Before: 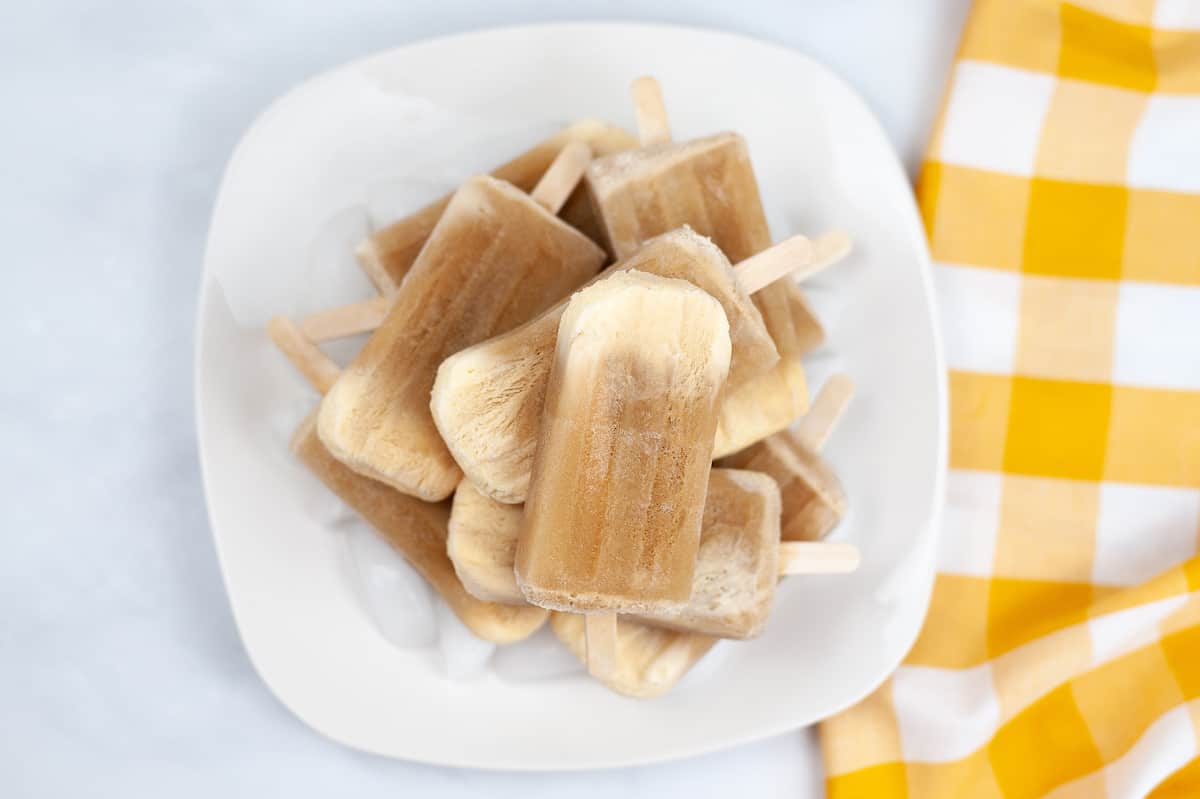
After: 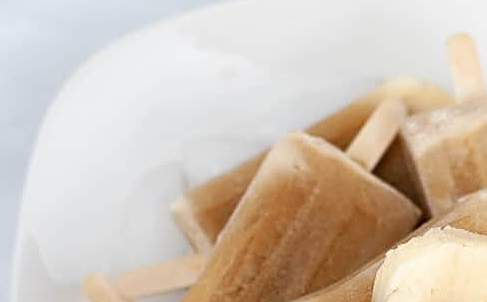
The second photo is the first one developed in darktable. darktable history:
sharpen: on, module defaults
crop: left 15.452%, top 5.459%, right 43.956%, bottom 56.62%
